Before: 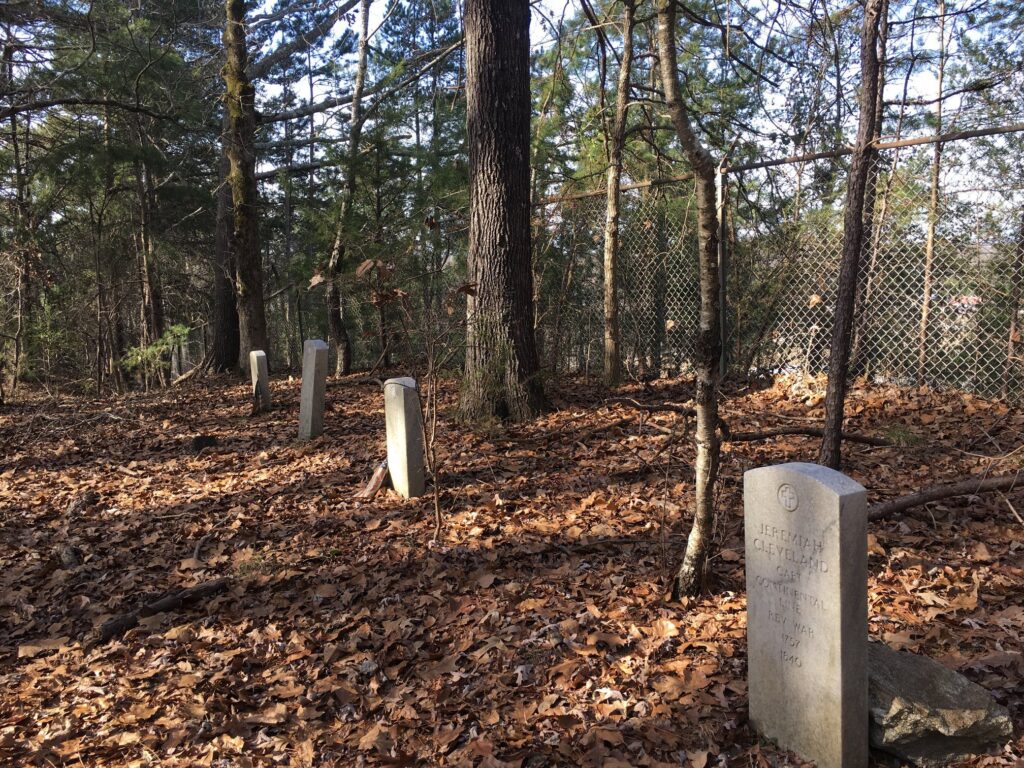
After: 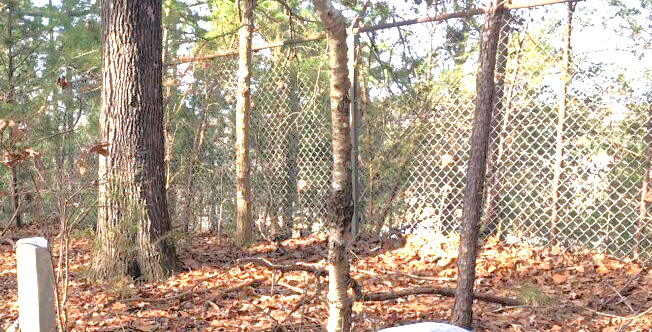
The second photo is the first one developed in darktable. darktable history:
crop: left 36.005%, top 18.293%, right 0.31%, bottom 38.444%
exposure: black level correction 0.001, exposure 1.822 EV, compensate exposure bias true, compensate highlight preservation false
tone equalizer: -7 EV 0.15 EV, -6 EV 0.6 EV, -5 EV 1.15 EV, -4 EV 1.33 EV, -3 EV 1.15 EV, -2 EV 0.6 EV, -1 EV 0.15 EV, mask exposure compensation -0.5 EV
